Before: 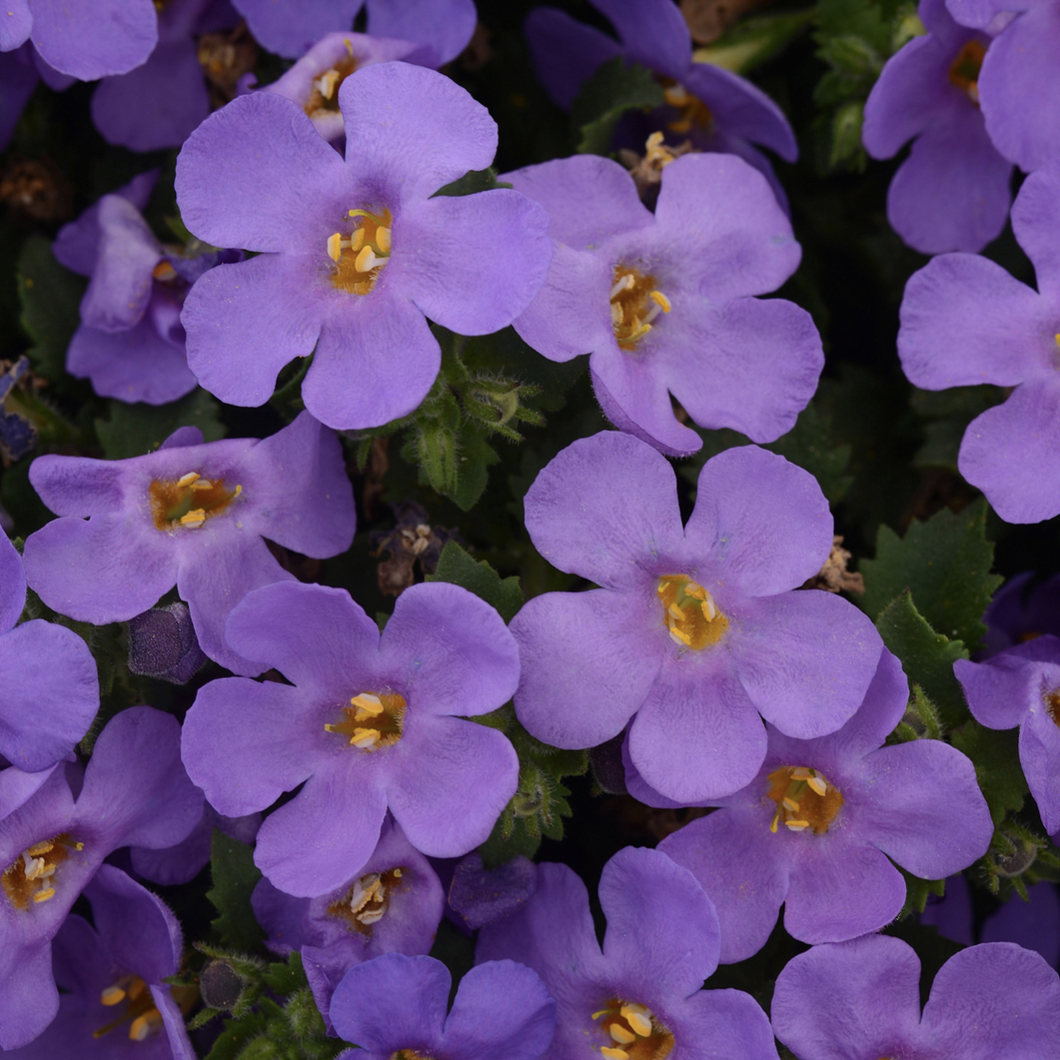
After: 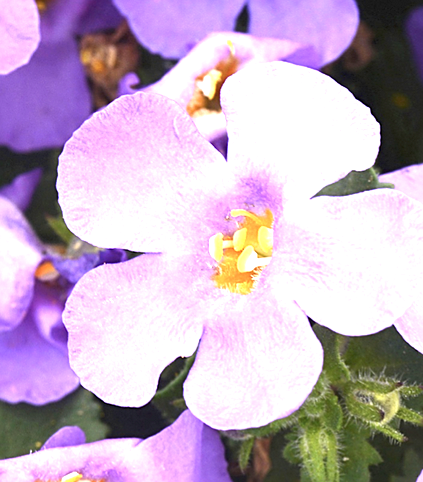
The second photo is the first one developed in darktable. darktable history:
exposure: black level correction 0, exposure 2.421 EV, compensate highlight preservation false
crop and rotate: left 11.204%, top 0.073%, right 48.857%, bottom 54.392%
sharpen: on, module defaults
